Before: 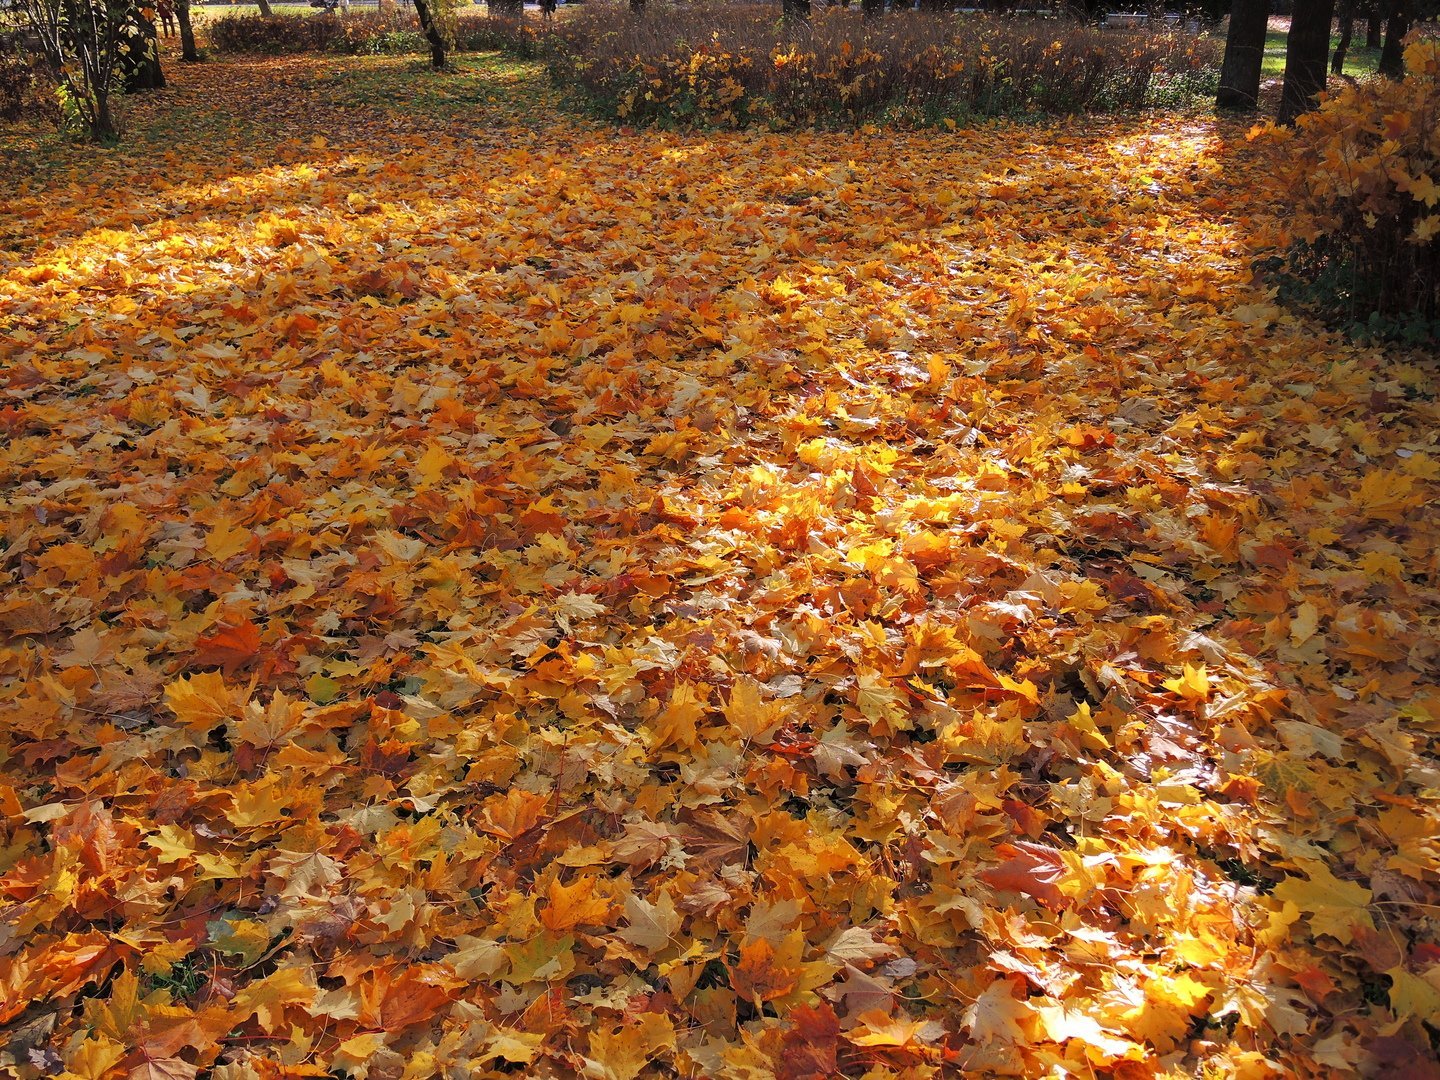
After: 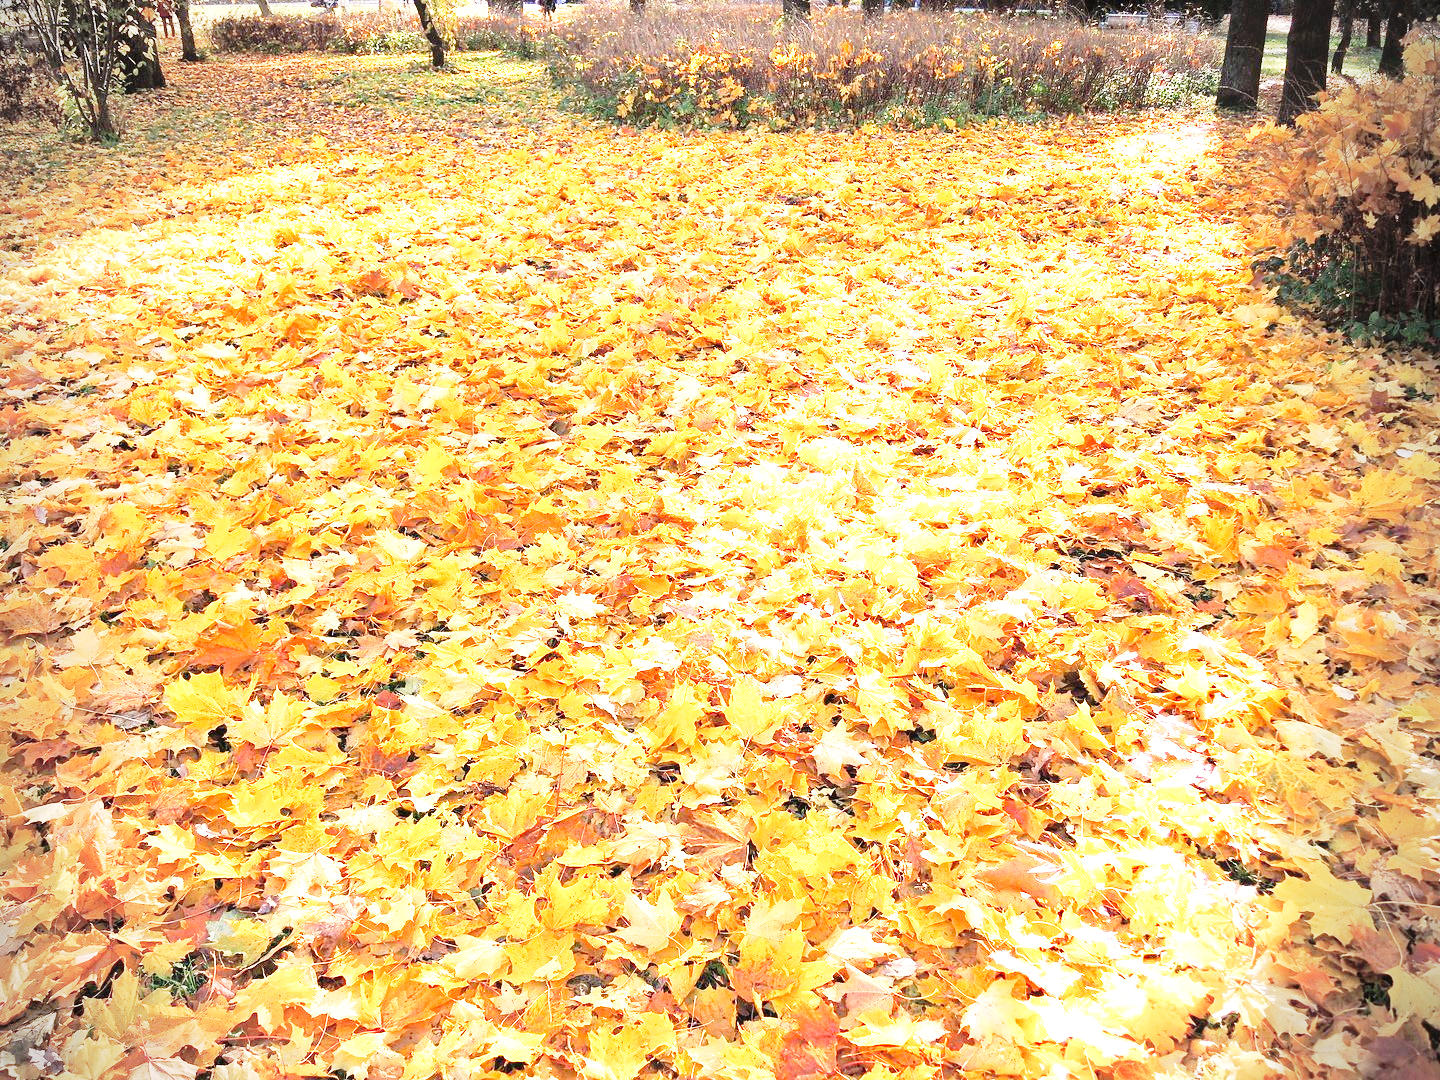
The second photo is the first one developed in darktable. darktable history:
vignetting: fall-off start 79.88%
base curve: curves: ch0 [(0, 0) (0.028, 0.03) (0.121, 0.232) (0.46, 0.748) (0.859, 0.968) (1, 1)], preserve colors none
exposure: black level correction 0, exposure 2.088 EV, compensate exposure bias true, compensate highlight preservation false
